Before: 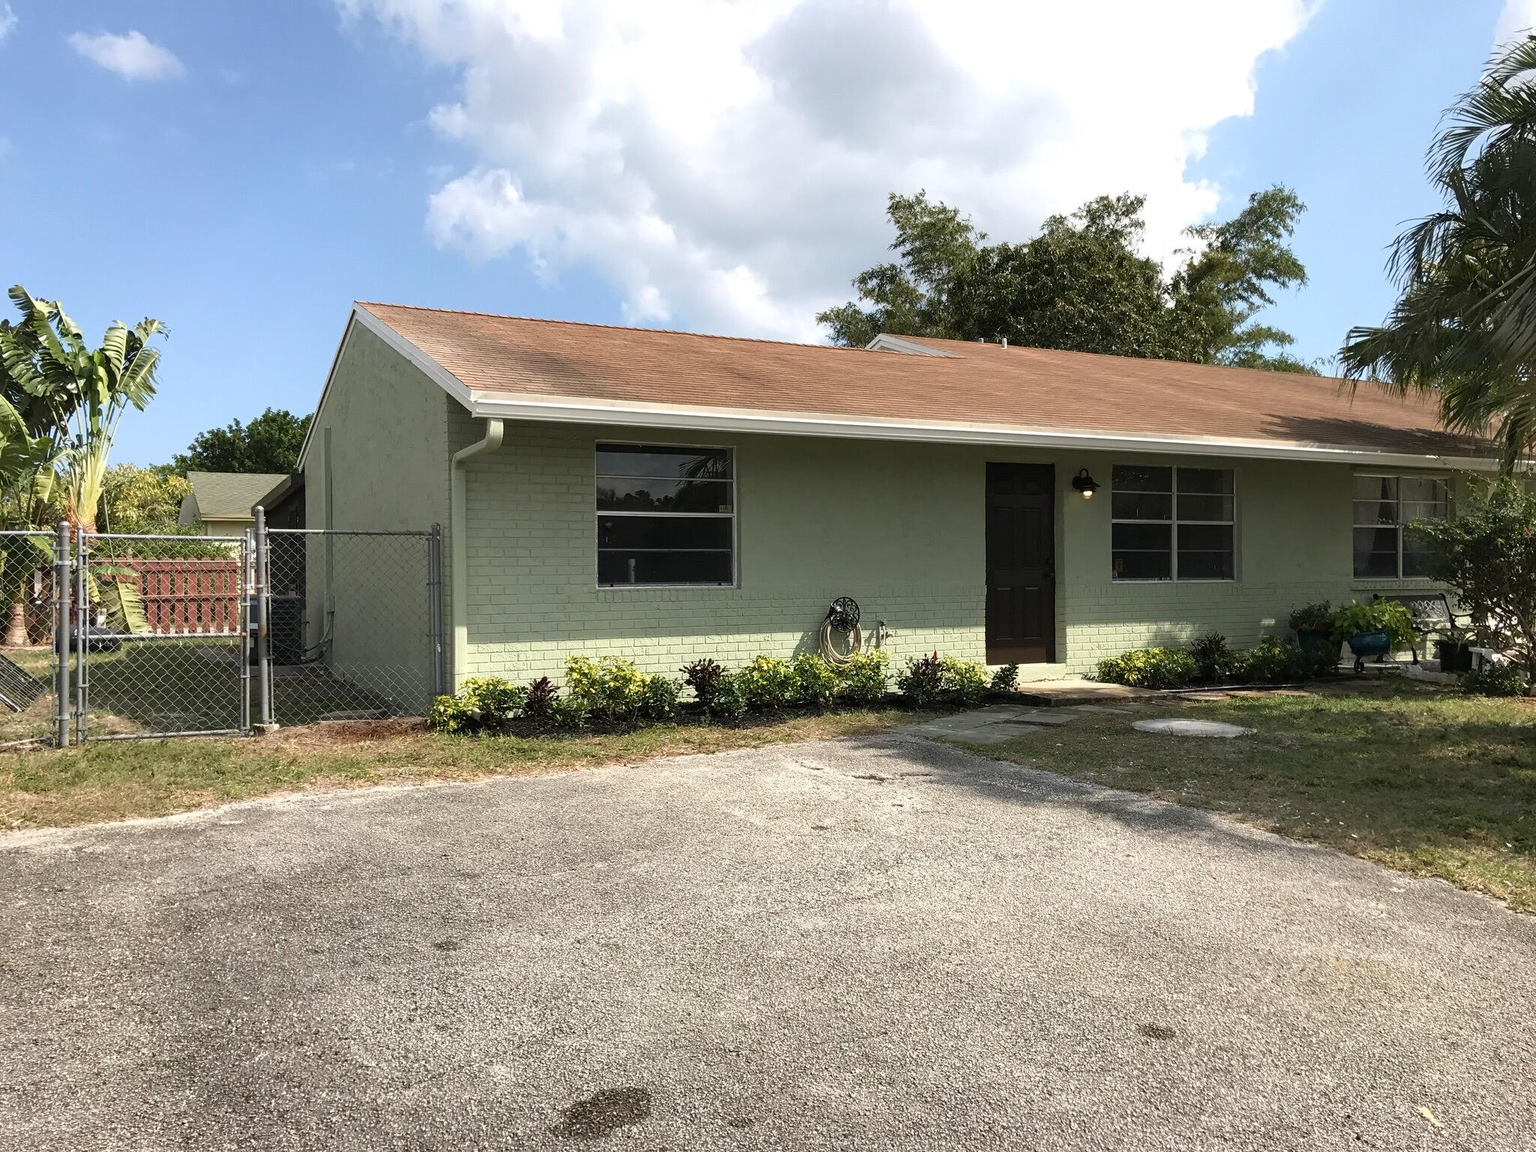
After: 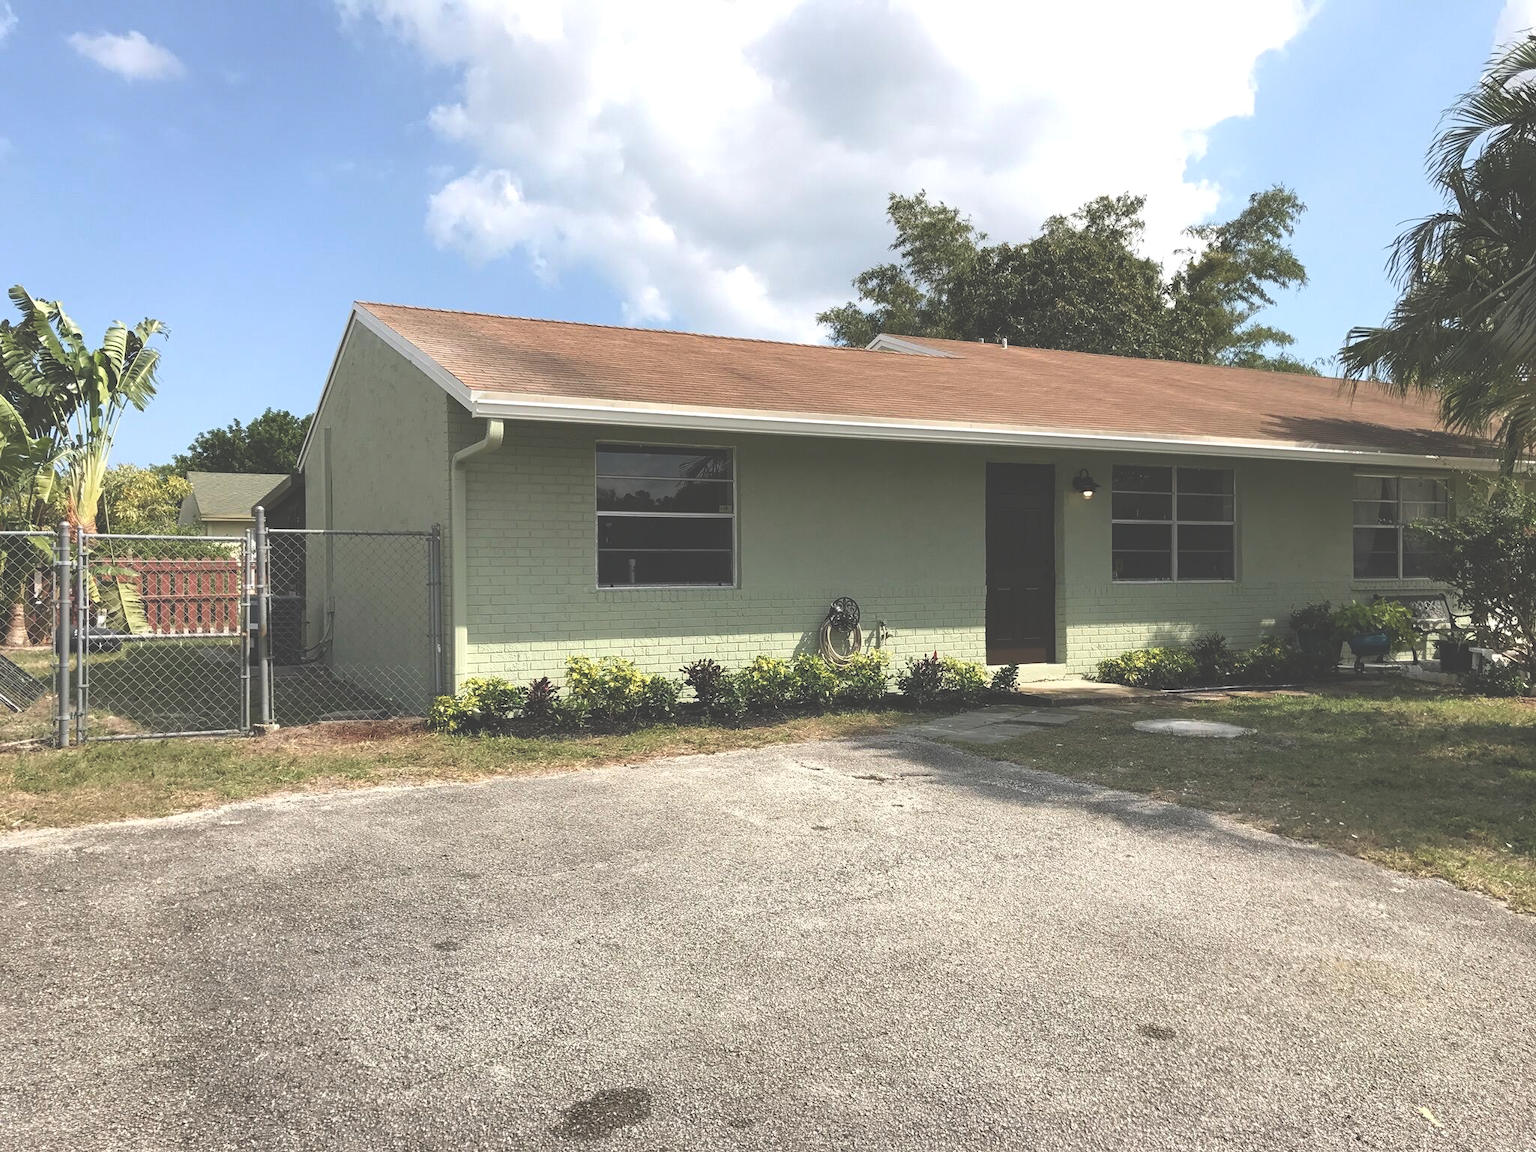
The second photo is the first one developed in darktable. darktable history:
white balance: emerald 1
shadows and highlights: radius 334.93, shadows 63.48, highlights 6.06, compress 87.7%, highlights color adjustment 39.73%, soften with gaussian
exposure: black level correction -0.041, exposure 0.064 EV, compensate highlight preservation false
